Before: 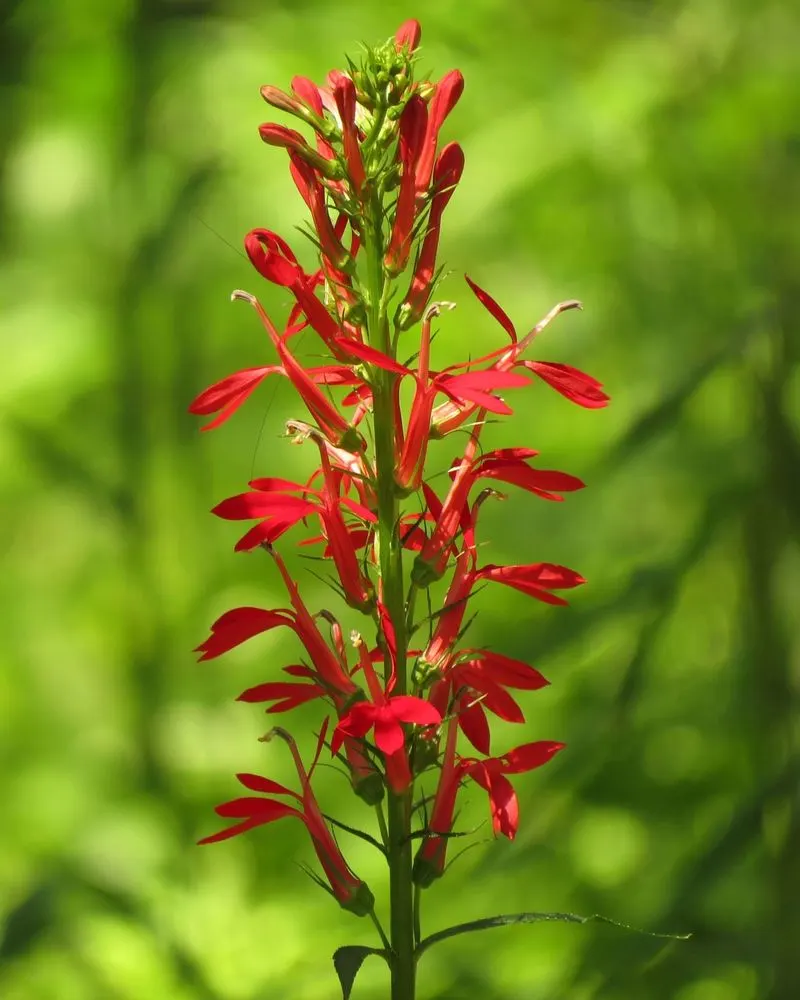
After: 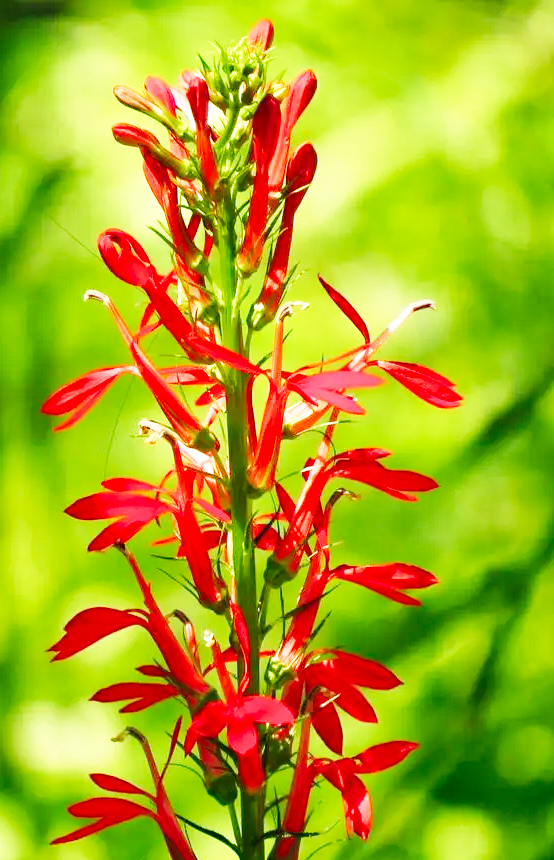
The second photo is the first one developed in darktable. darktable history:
base curve: curves: ch0 [(0, 0) (0.007, 0.004) (0.027, 0.03) (0.046, 0.07) (0.207, 0.54) (0.442, 0.872) (0.673, 0.972) (1, 1)], preserve colors none
crop: left 18.479%, right 12.2%, bottom 13.971%
haze removal: compatibility mode true, adaptive false
color calibration: illuminant as shot in camera, x 0.358, y 0.373, temperature 4628.91 K
